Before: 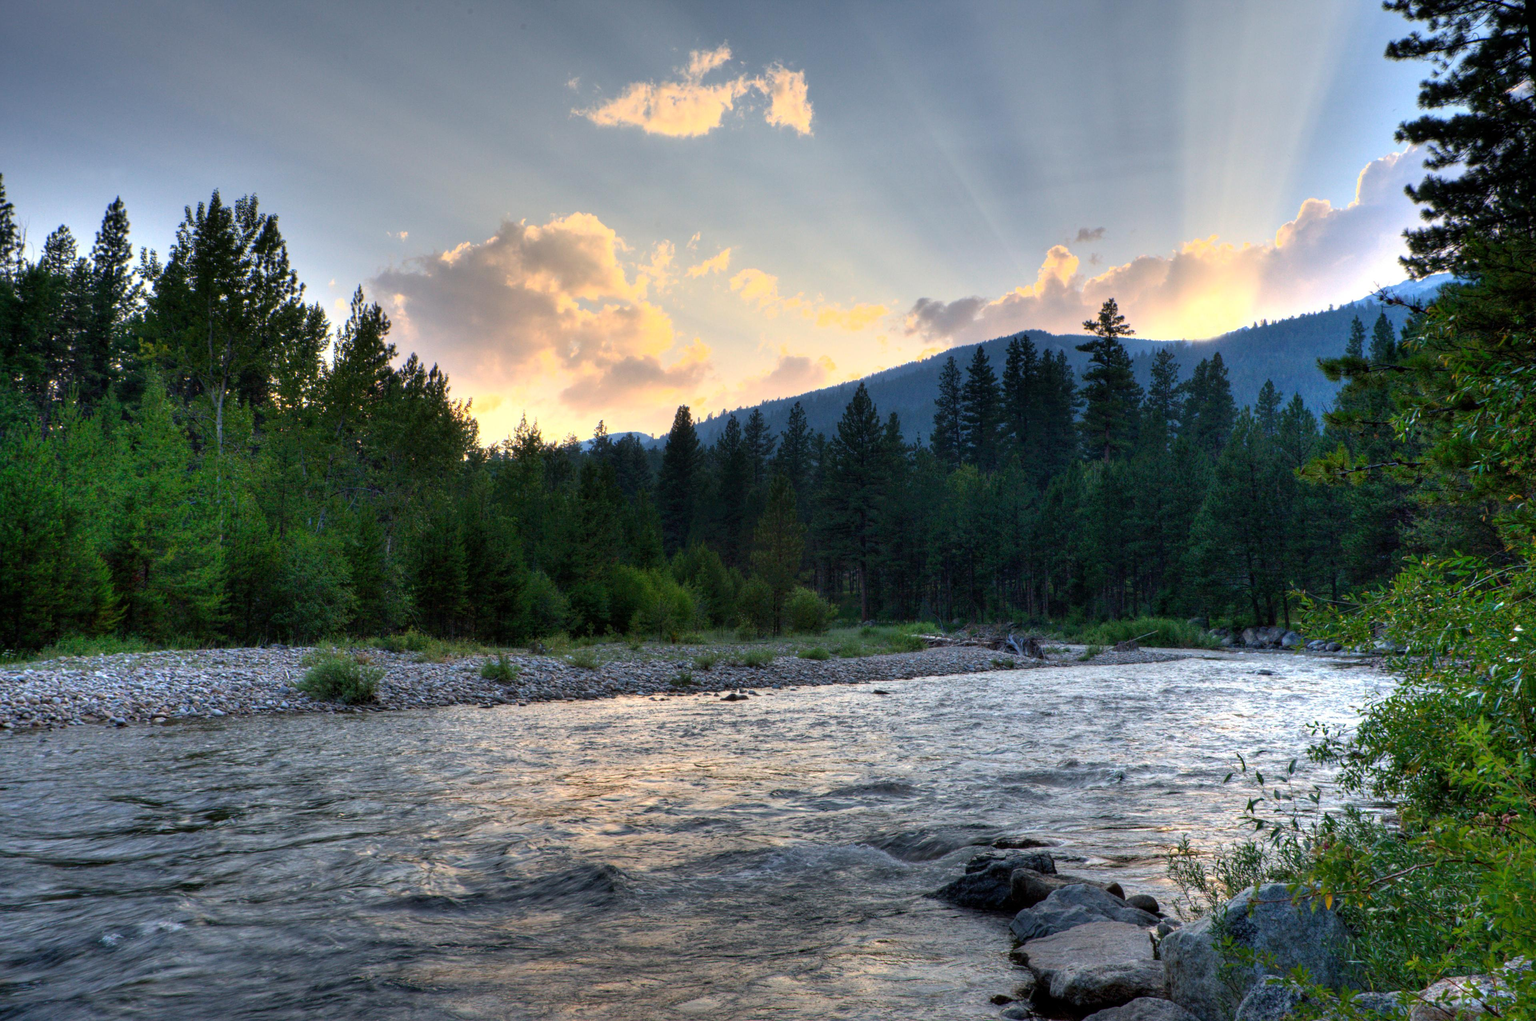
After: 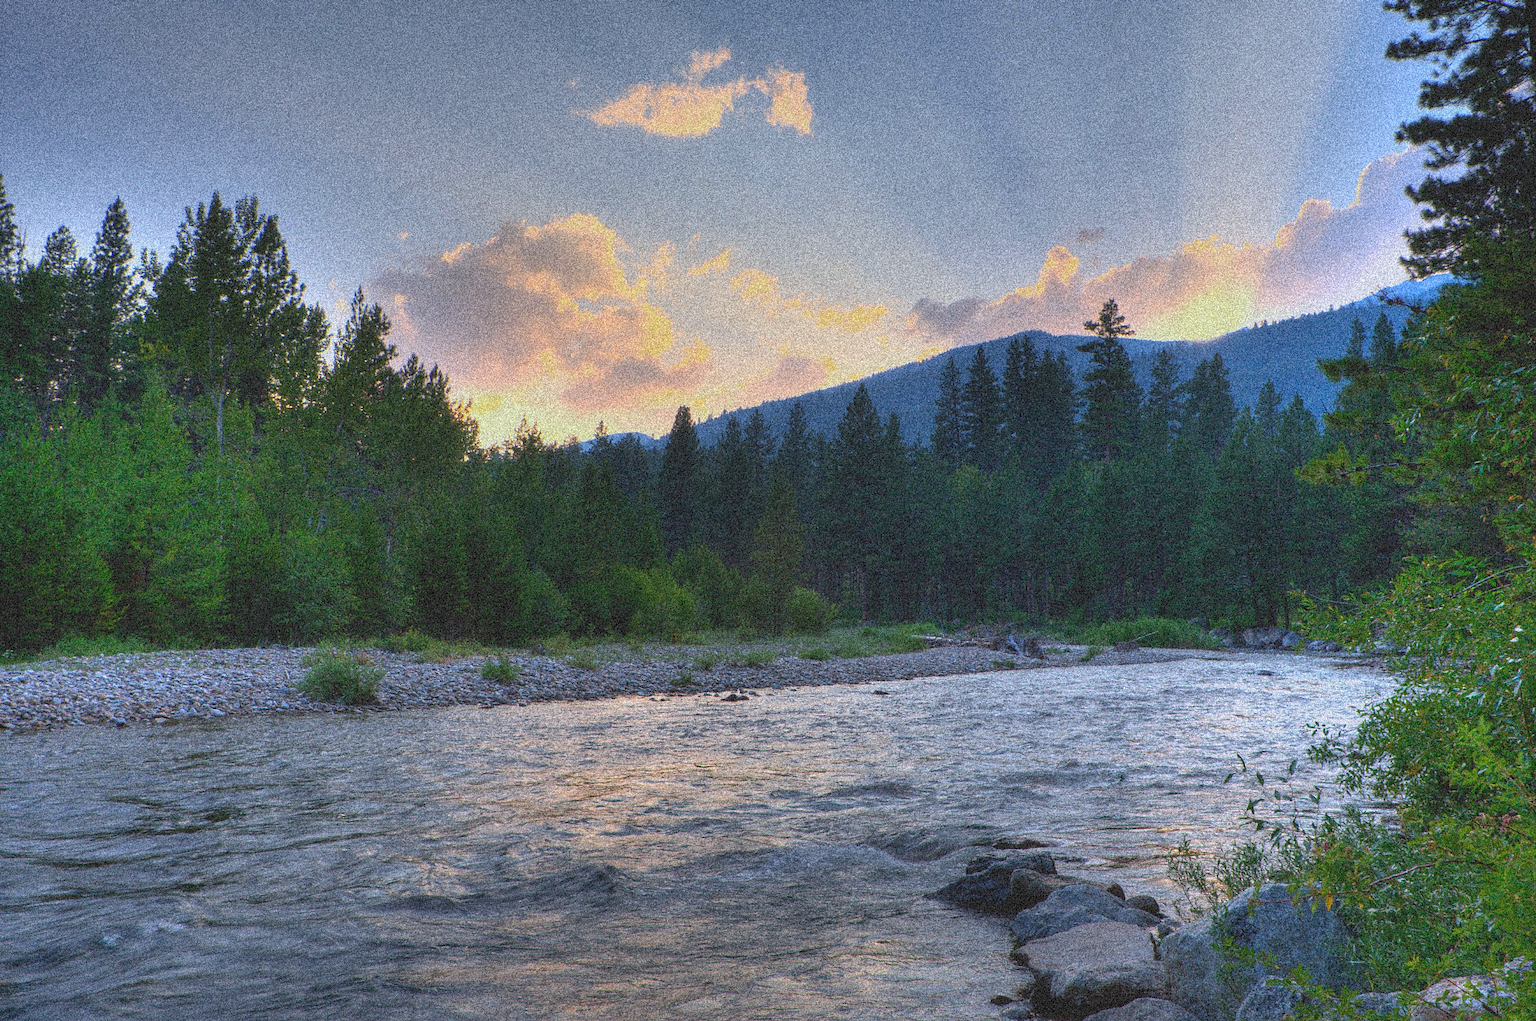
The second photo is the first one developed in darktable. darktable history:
color calibration: illuminant as shot in camera, x 0.358, y 0.373, temperature 4628.91 K
contrast brightness saturation: contrast -0.28
sharpen: on, module defaults
grain: coarseness 3.75 ISO, strength 100%, mid-tones bias 0%
